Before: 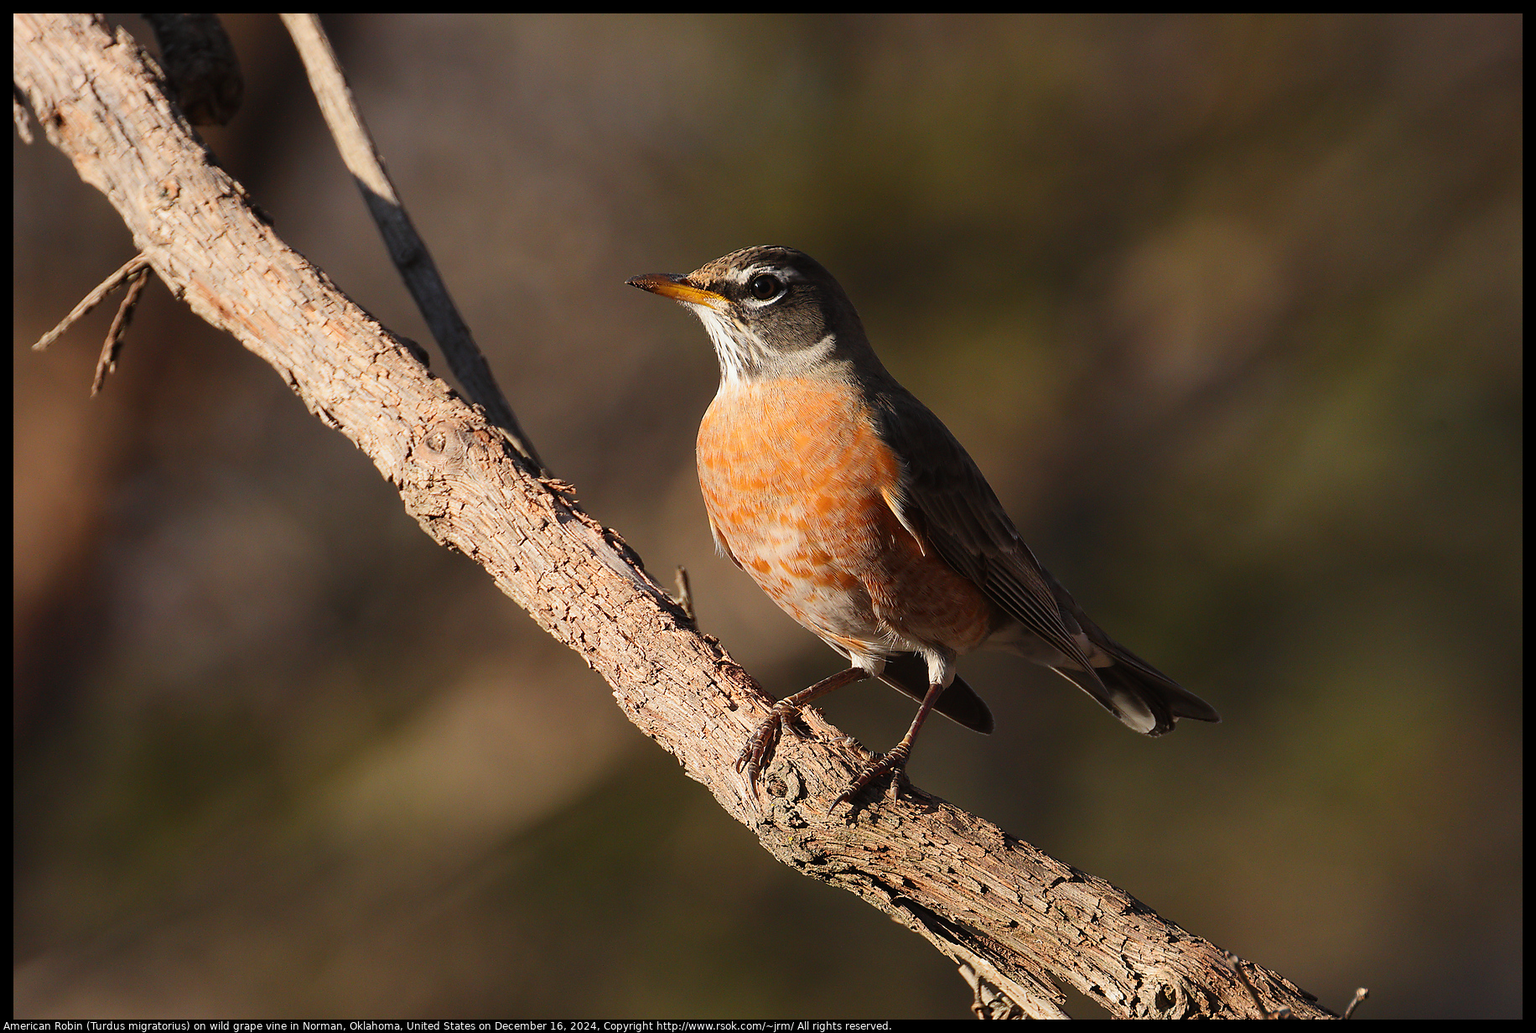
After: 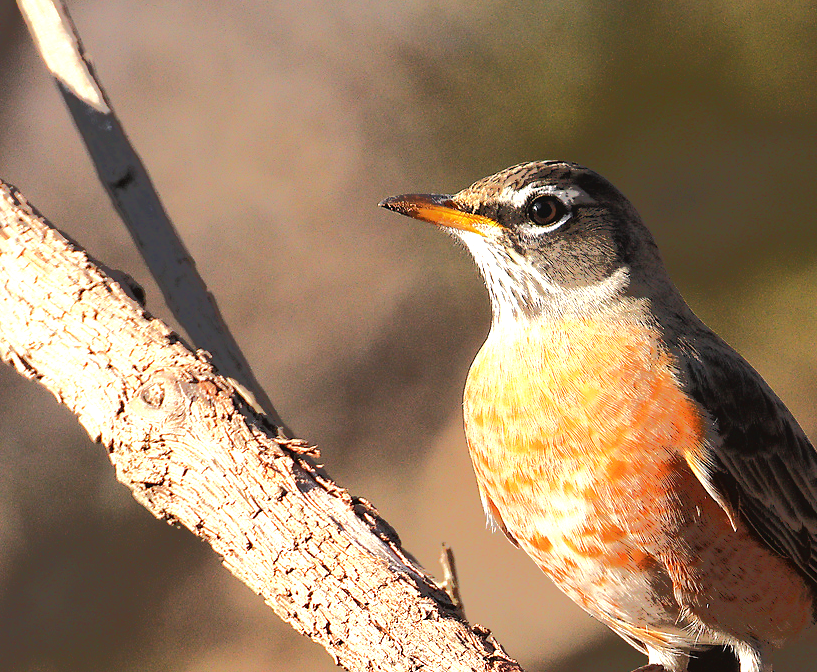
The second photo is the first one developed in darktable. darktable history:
tone equalizer: -7 EV -0.618 EV, -6 EV 1.01 EV, -5 EV -0.46 EV, -4 EV 0.465 EV, -3 EV 0.411 EV, -2 EV 0.166 EV, -1 EV -0.134 EV, +0 EV -0.373 EV, edges refinement/feathering 500, mask exposure compensation -1.57 EV, preserve details no
crop: left 20.059%, top 10.776%, right 35.321%, bottom 34.637%
exposure: black level correction 0, exposure 1 EV, compensate highlight preservation false
